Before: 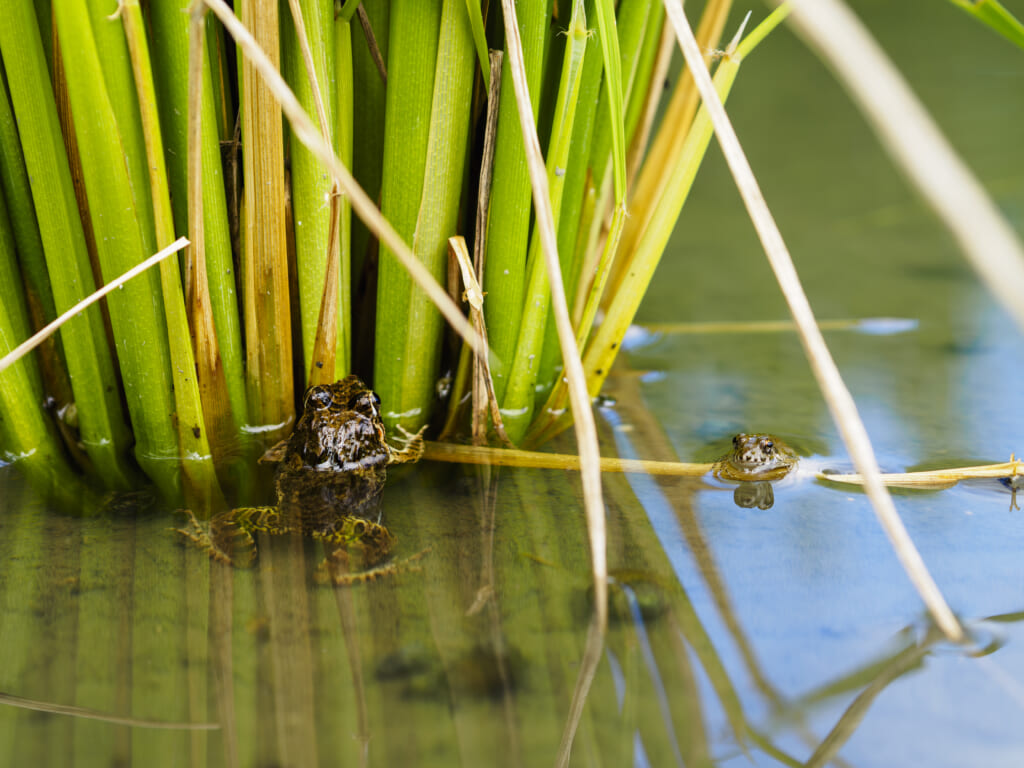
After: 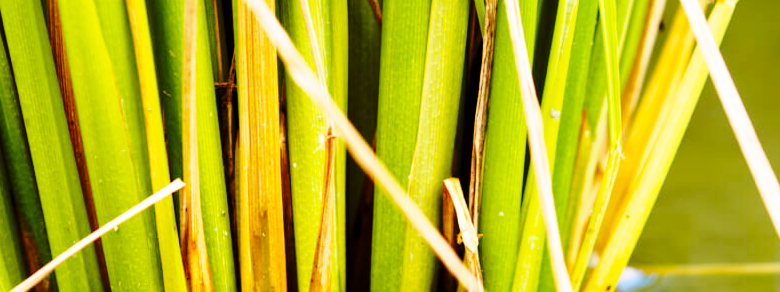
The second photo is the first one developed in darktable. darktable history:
base curve: curves: ch0 [(0, 0) (0.028, 0.03) (0.121, 0.232) (0.46, 0.748) (0.859, 0.968) (1, 1)], preserve colors none
rgb levels: mode RGB, independent channels, levels [[0, 0.5, 1], [0, 0.521, 1], [0, 0.536, 1]]
crop: left 0.579%, top 7.627%, right 23.167%, bottom 54.275%
